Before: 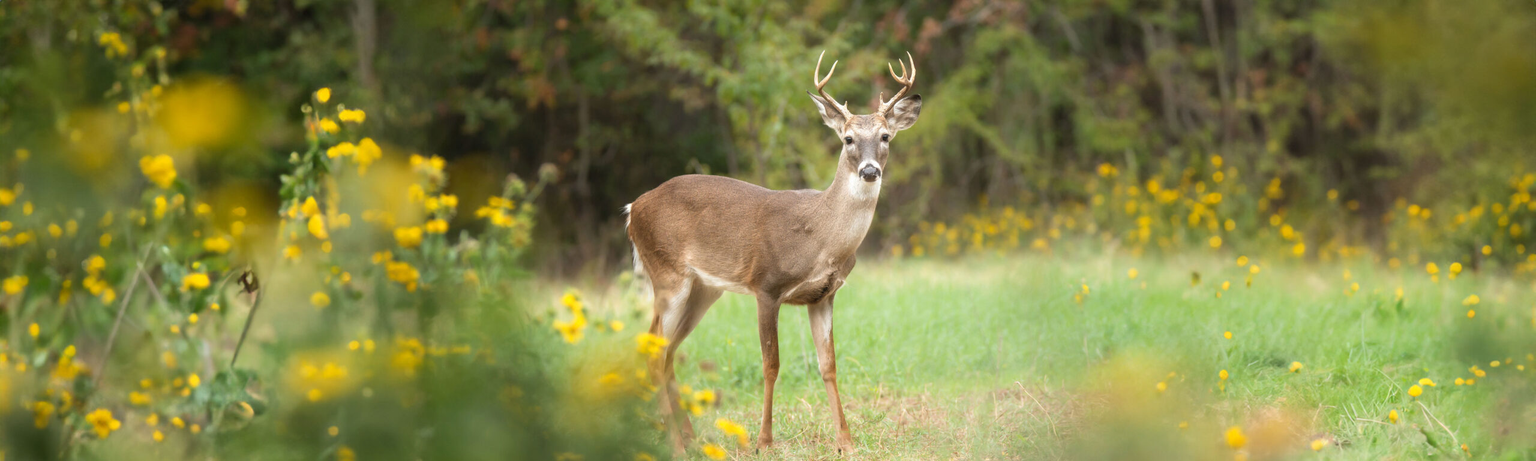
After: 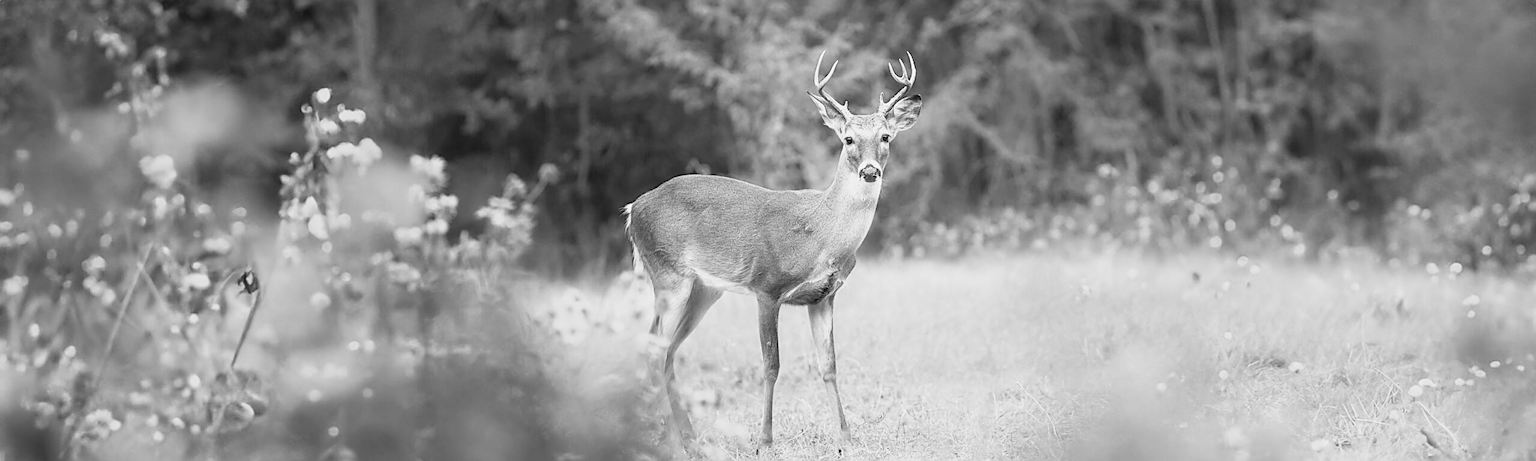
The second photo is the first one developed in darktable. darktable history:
sharpen: amount 1
monochrome: on, module defaults
base curve: curves: ch0 [(0, 0) (0.088, 0.125) (0.176, 0.251) (0.354, 0.501) (0.613, 0.749) (1, 0.877)], preserve colors none
